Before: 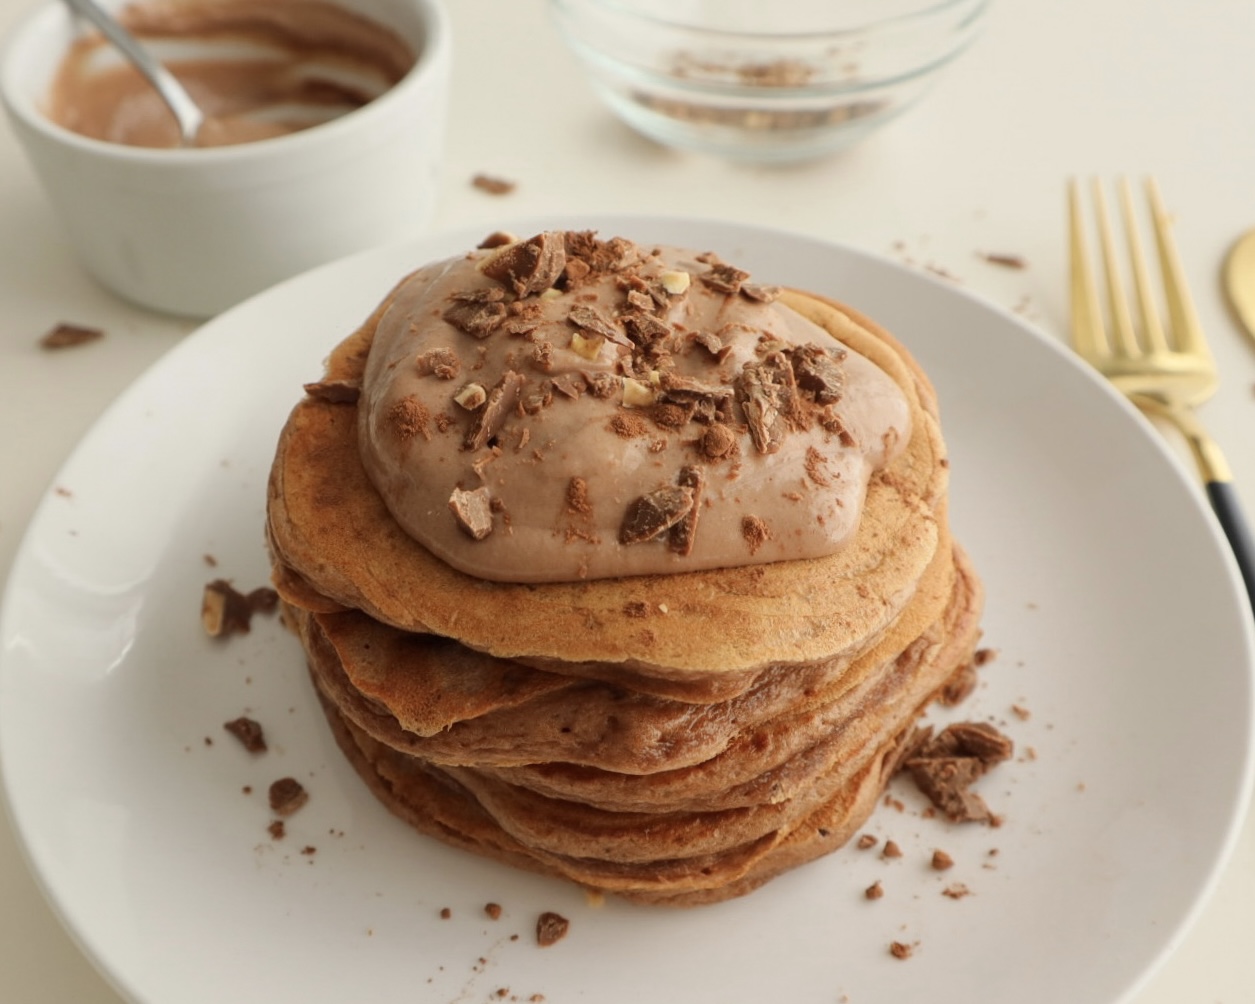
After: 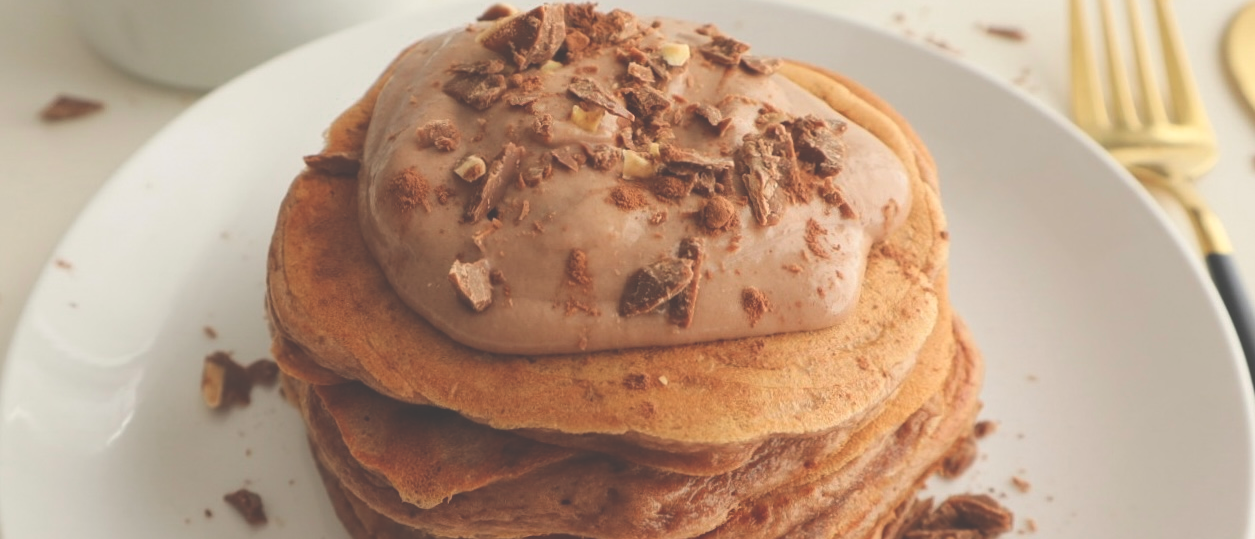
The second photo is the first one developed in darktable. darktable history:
crop and rotate: top 22.732%, bottom 23.497%
exposure: black level correction -0.041, exposure 0.06 EV, compensate exposure bias true, compensate highlight preservation false
color balance rgb: perceptual saturation grading › global saturation 0.031%
tone equalizer: on, module defaults
